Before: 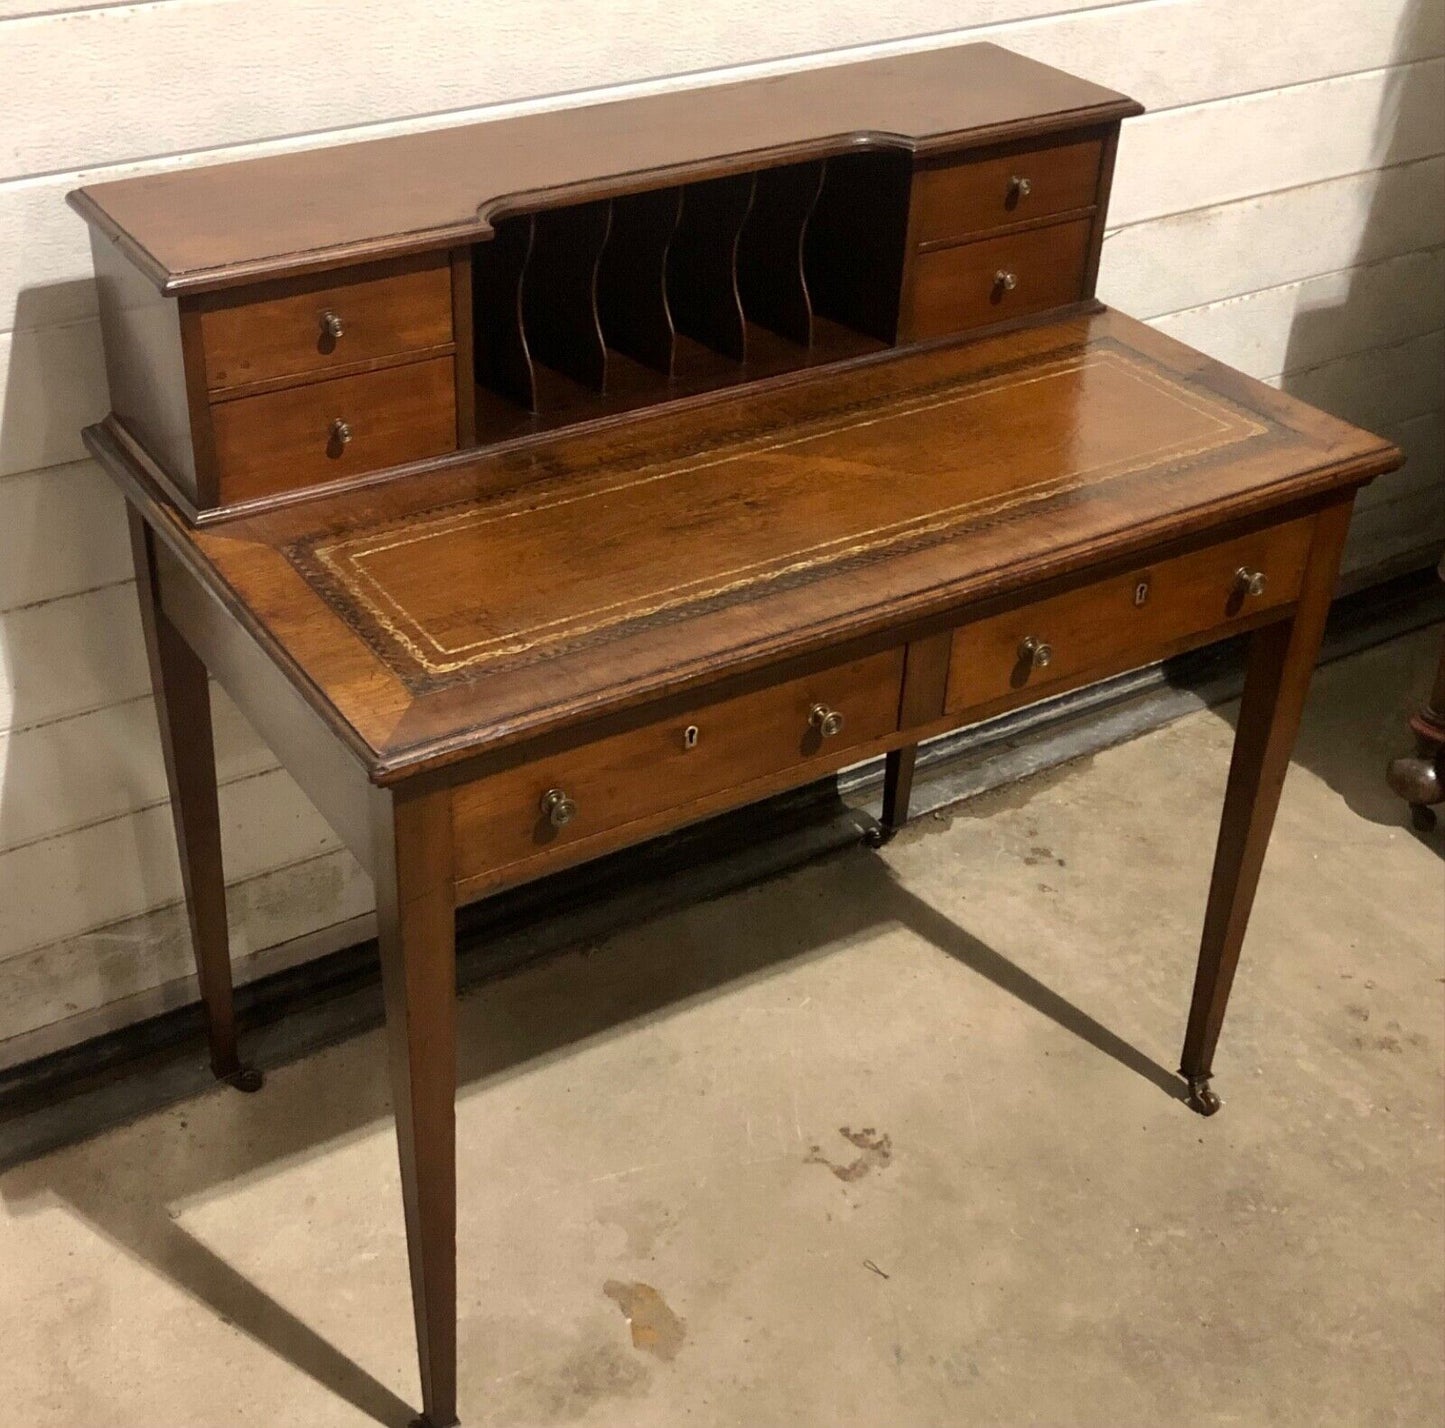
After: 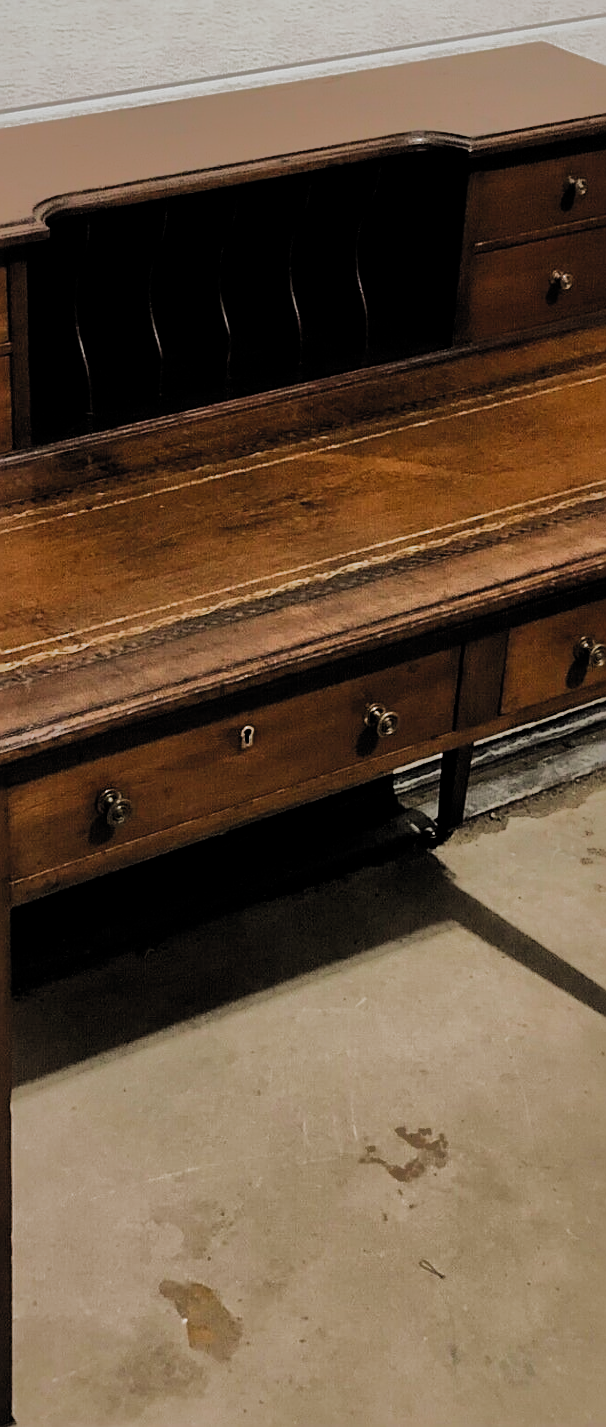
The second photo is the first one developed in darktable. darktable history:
sharpen: on, module defaults
filmic rgb: black relative exposure -4.01 EV, white relative exposure 2.99 EV, threshold 5.97 EV, hardness 3.01, contrast 1.516, color science v5 (2021), iterations of high-quality reconstruction 0, contrast in shadows safe, contrast in highlights safe, enable highlight reconstruction true
crop: left 30.763%, right 27.295%
shadows and highlights: shadows -18.26, highlights -73.73
